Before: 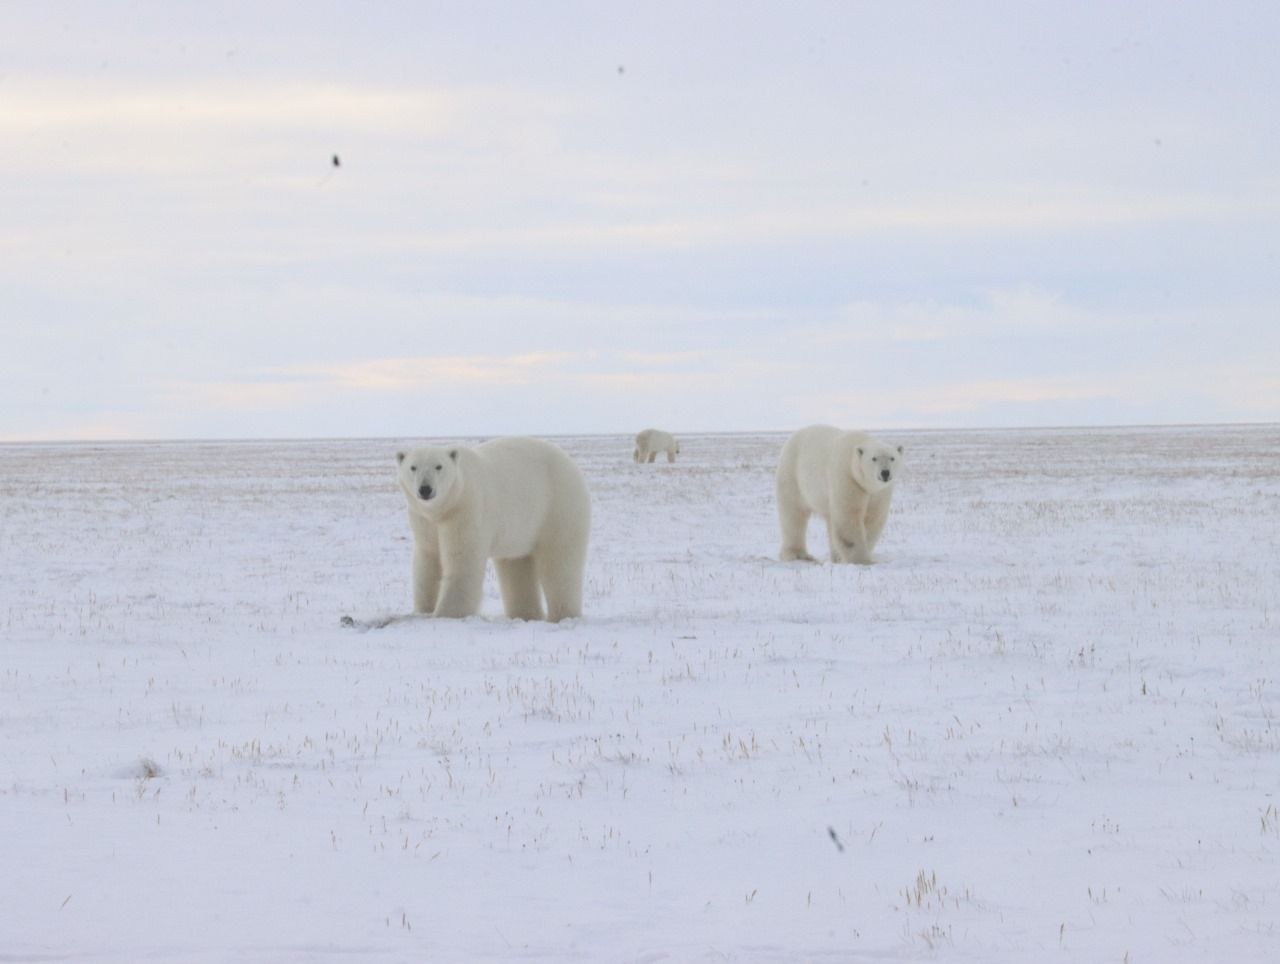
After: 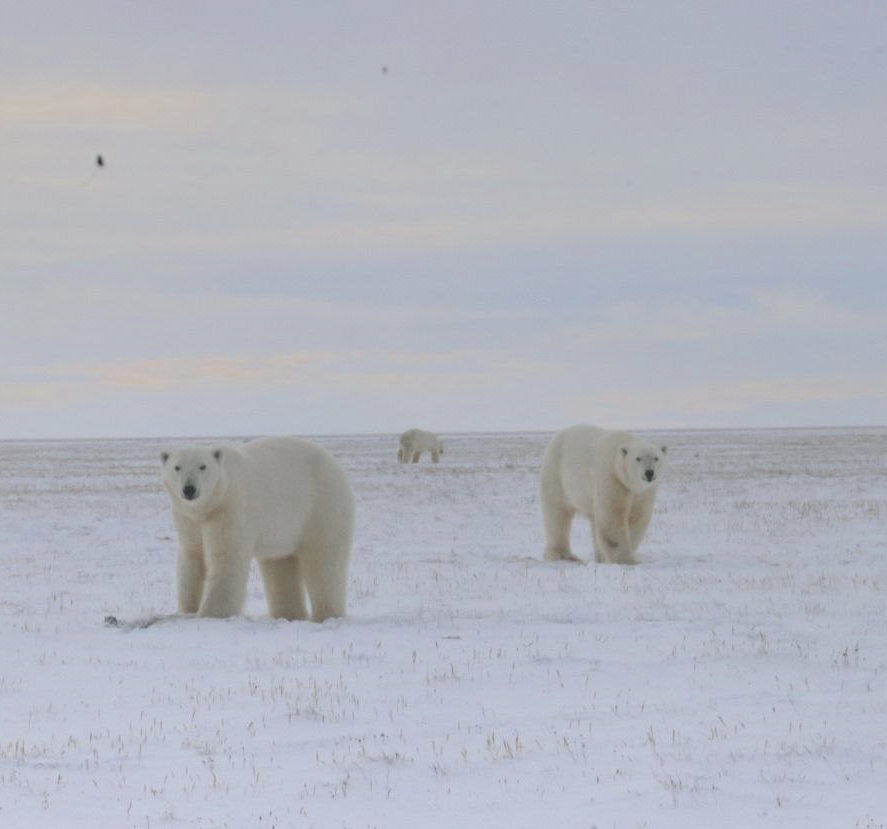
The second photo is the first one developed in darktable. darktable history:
crop: left 18.479%, right 12.2%, bottom 13.971%
graduated density: rotation 5.63°, offset 76.9
color zones: curves: ch0 [(0.11, 0.396) (0.195, 0.36) (0.25, 0.5) (0.303, 0.412) (0.357, 0.544) (0.75, 0.5) (0.967, 0.328)]; ch1 [(0, 0.468) (0.112, 0.512) (0.202, 0.6) (0.25, 0.5) (0.307, 0.352) (0.357, 0.544) (0.75, 0.5) (0.963, 0.524)]
